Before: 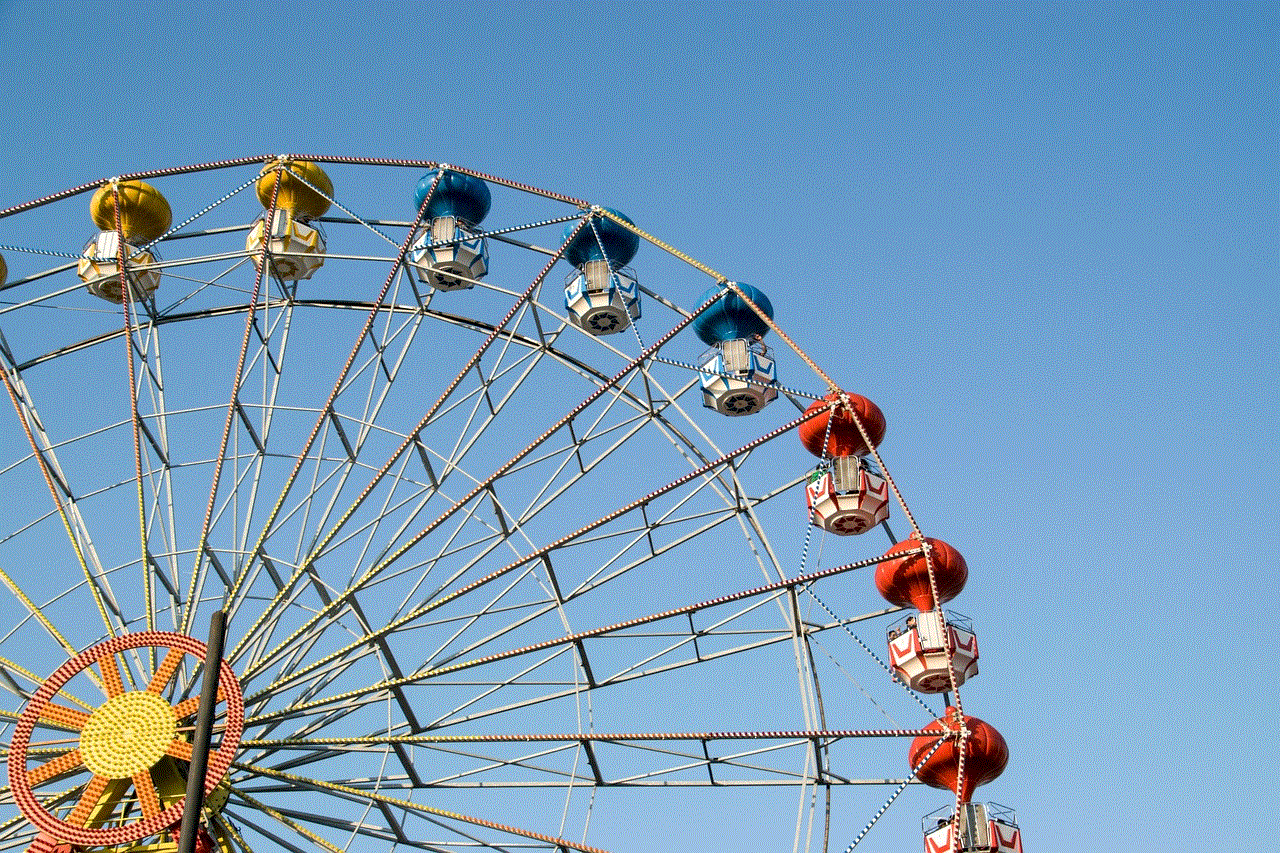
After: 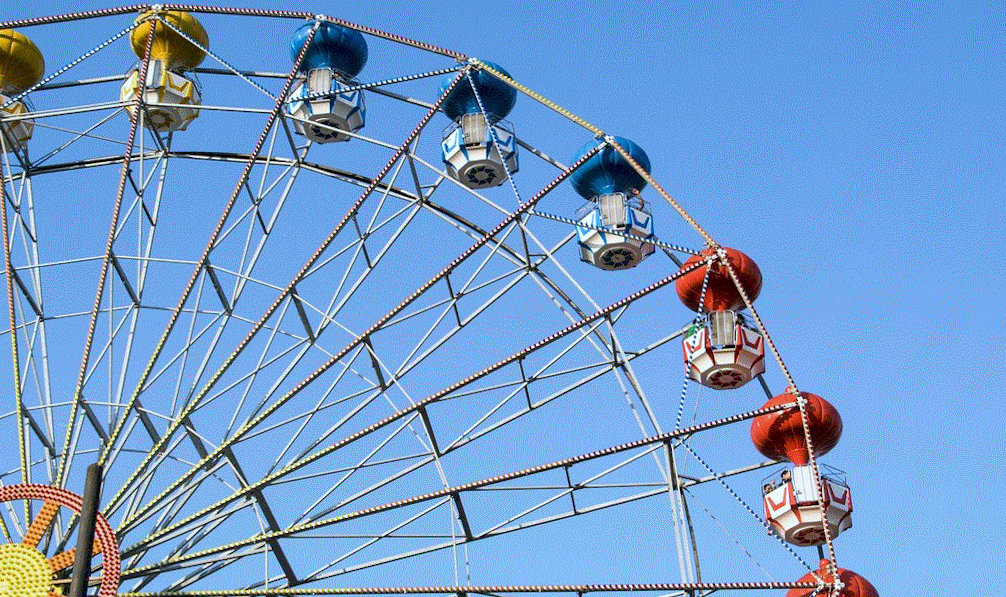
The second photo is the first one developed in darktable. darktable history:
white balance: red 0.926, green 1.003, blue 1.133
rotate and perspective: rotation 0.174°, lens shift (vertical) 0.013, lens shift (horizontal) 0.019, shear 0.001, automatic cropping original format, crop left 0.007, crop right 0.991, crop top 0.016, crop bottom 0.997
crop: left 9.712%, top 16.928%, right 10.845%, bottom 12.332%
